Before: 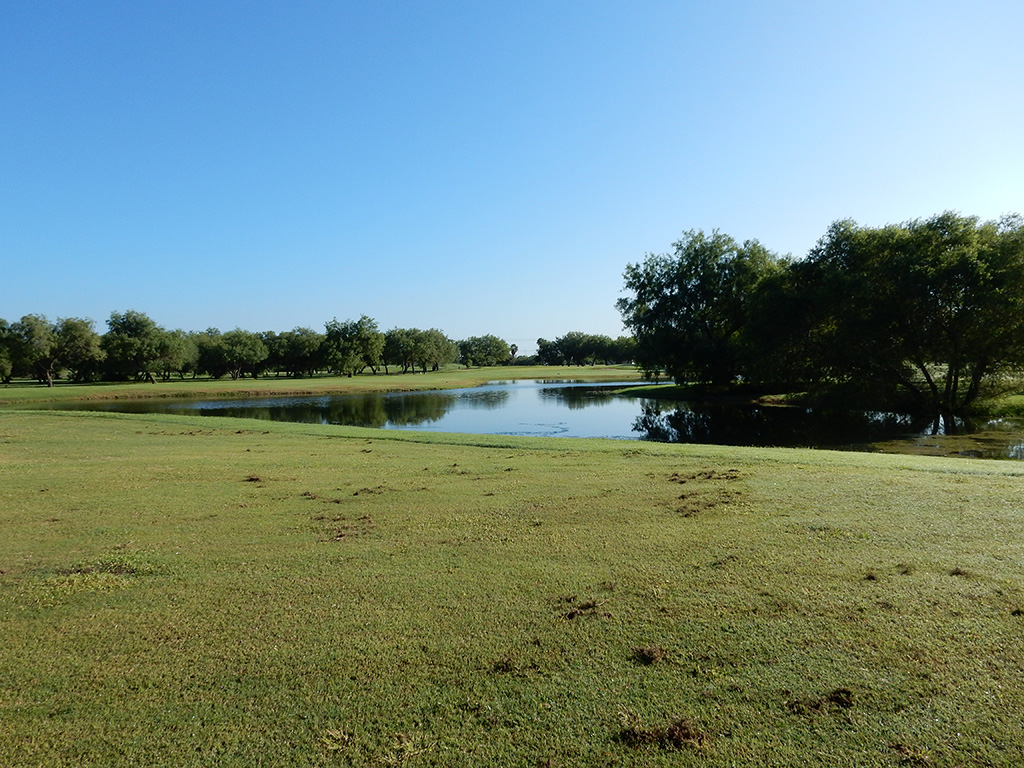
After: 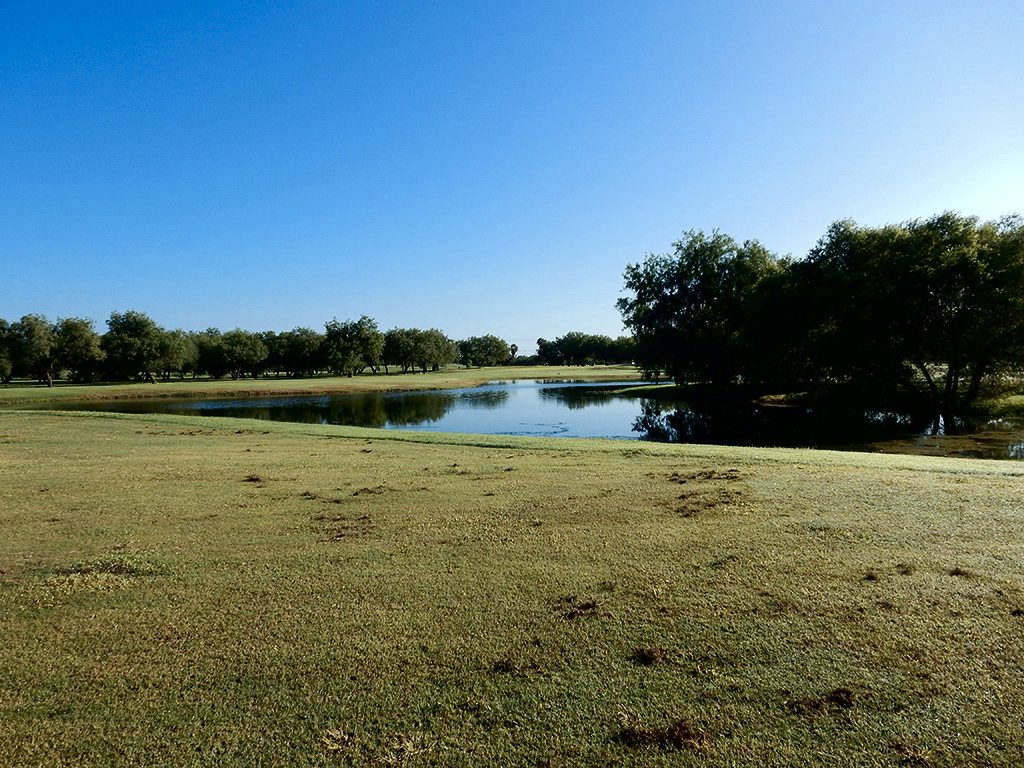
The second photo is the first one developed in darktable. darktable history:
color zones: curves: ch0 [(0, 0.473) (0.001, 0.473) (0.226, 0.548) (0.4, 0.589) (0.525, 0.54) (0.728, 0.403) (0.999, 0.473) (1, 0.473)]; ch1 [(0, 0.619) (0.001, 0.619) (0.234, 0.388) (0.4, 0.372) (0.528, 0.422) (0.732, 0.53) (0.999, 0.619) (1, 0.619)]; ch2 [(0, 0.547) (0.001, 0.547) (0.226, 0.45) (0.4, 0.525) (0.525, 0.585) (0.8, 0.511) (0.999, 0.547) (1, 0.547)]
contrast brightness saturation: contrast 0.19, brightness -0.11, saturation 0.21
tone equalizer: on, module defaults
